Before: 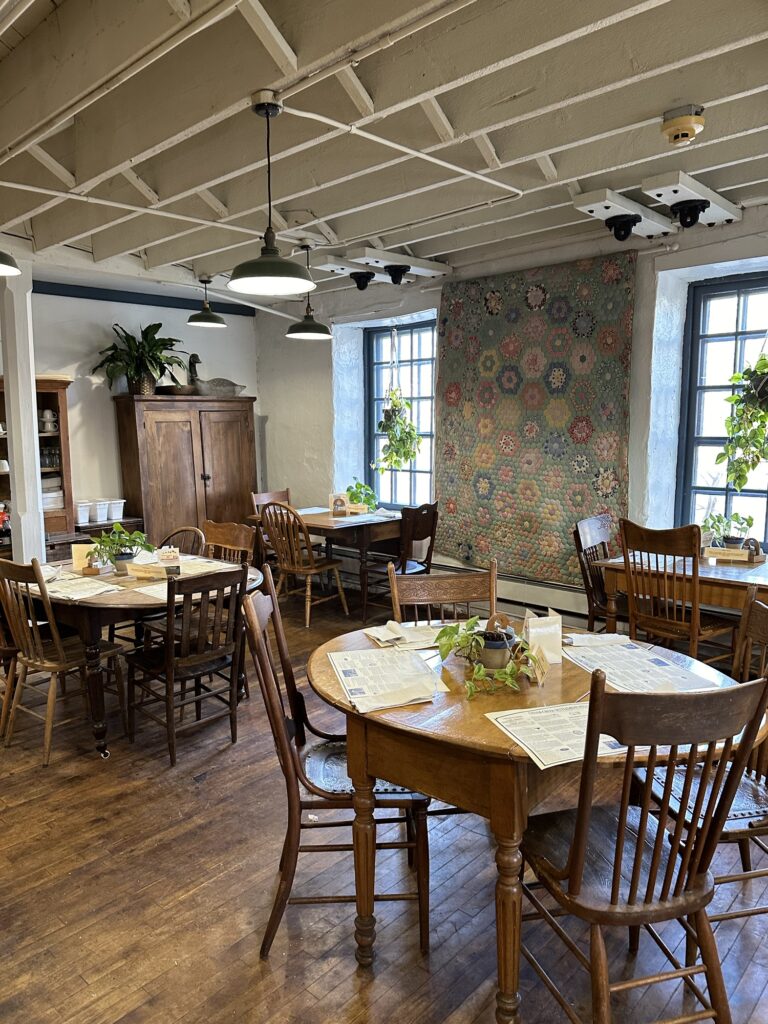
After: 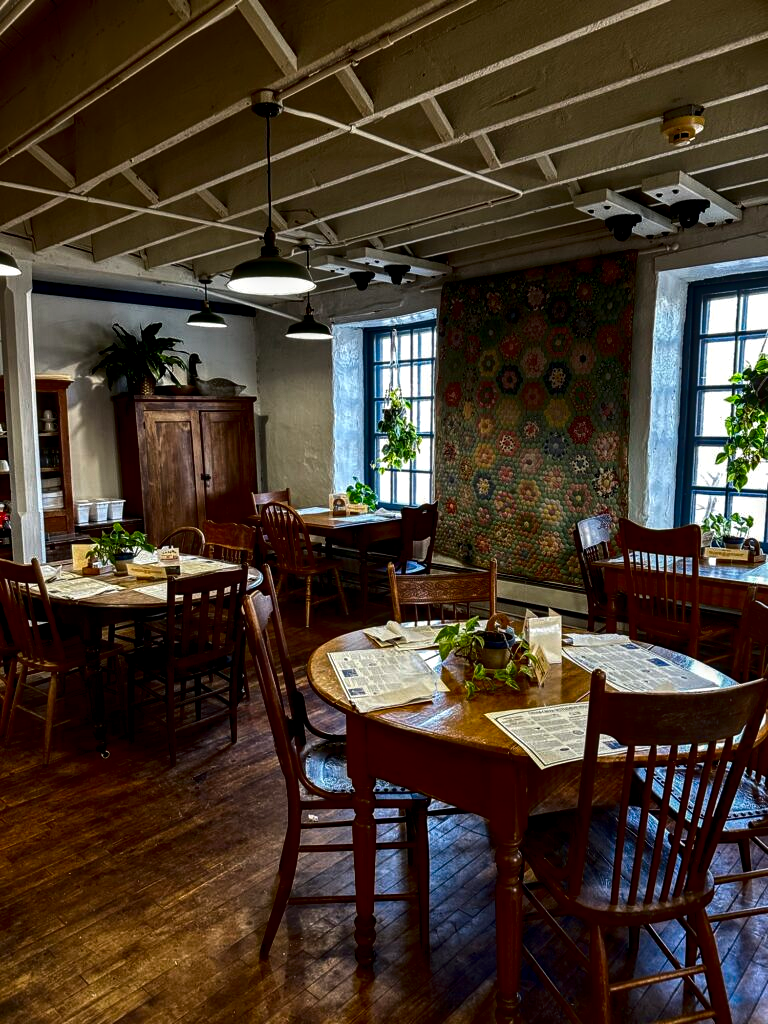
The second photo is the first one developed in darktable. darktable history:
local contrast: detail 150%
contrast brightness saturation: contrast 0.09, brightness -0.579, saturation 0.175
